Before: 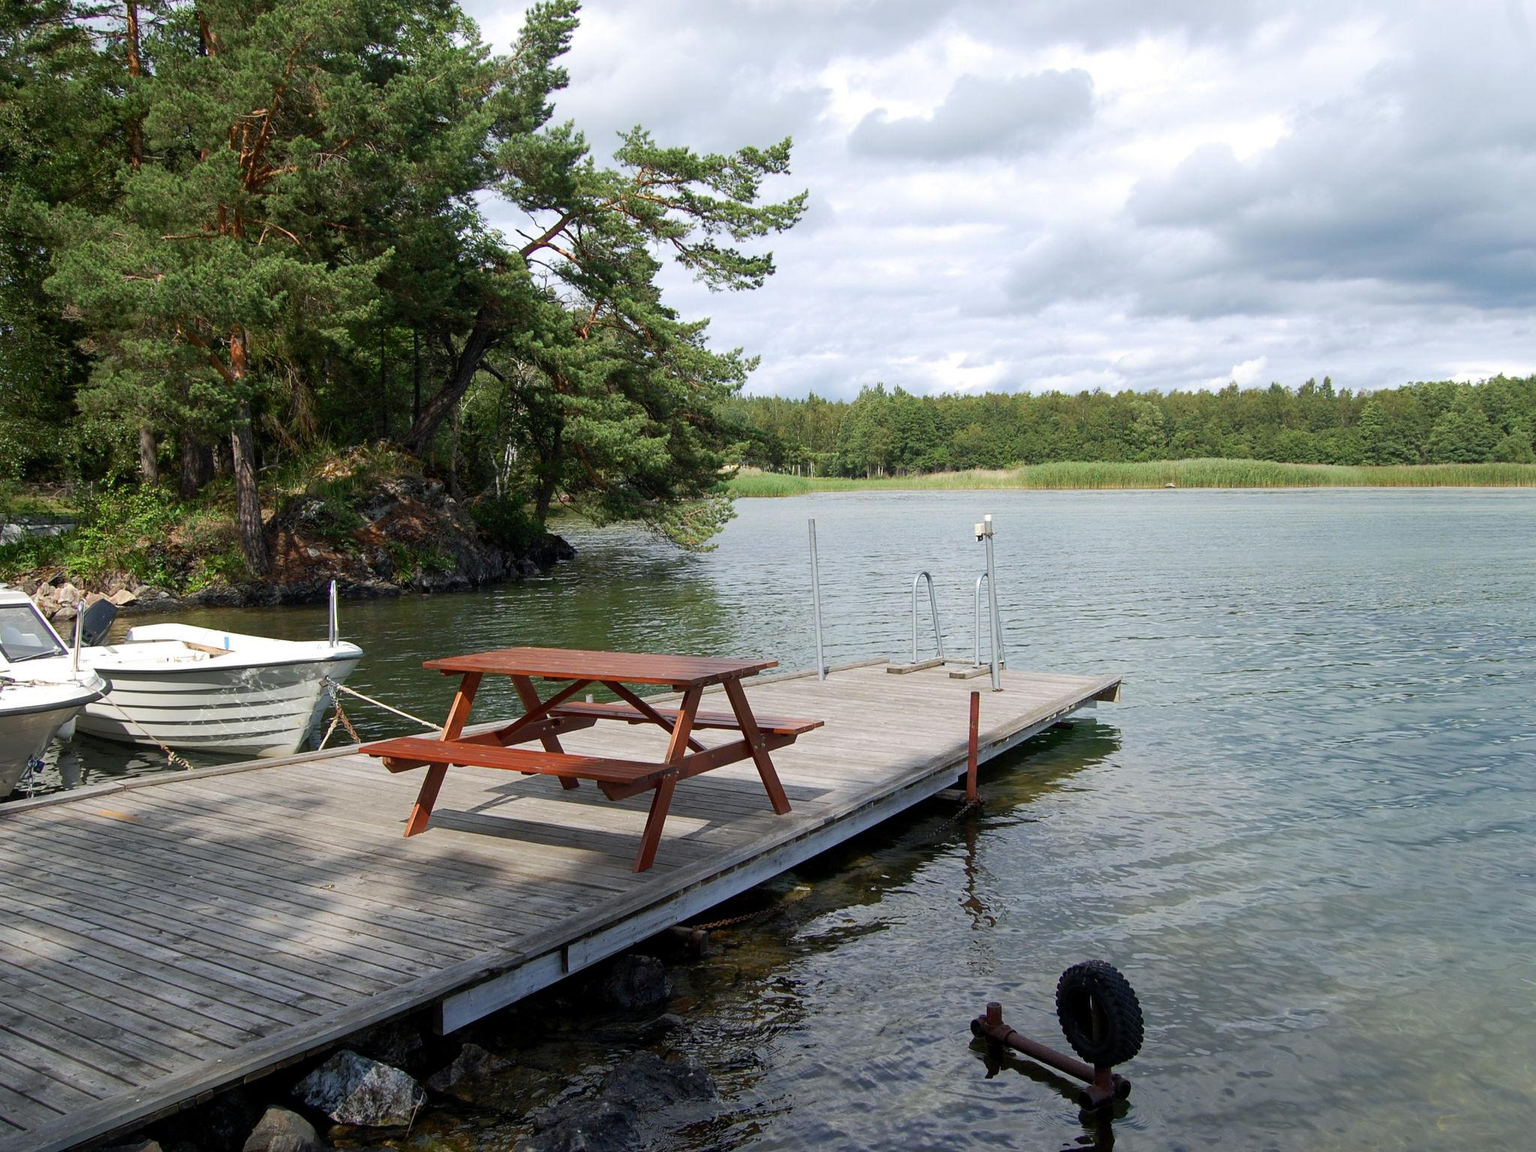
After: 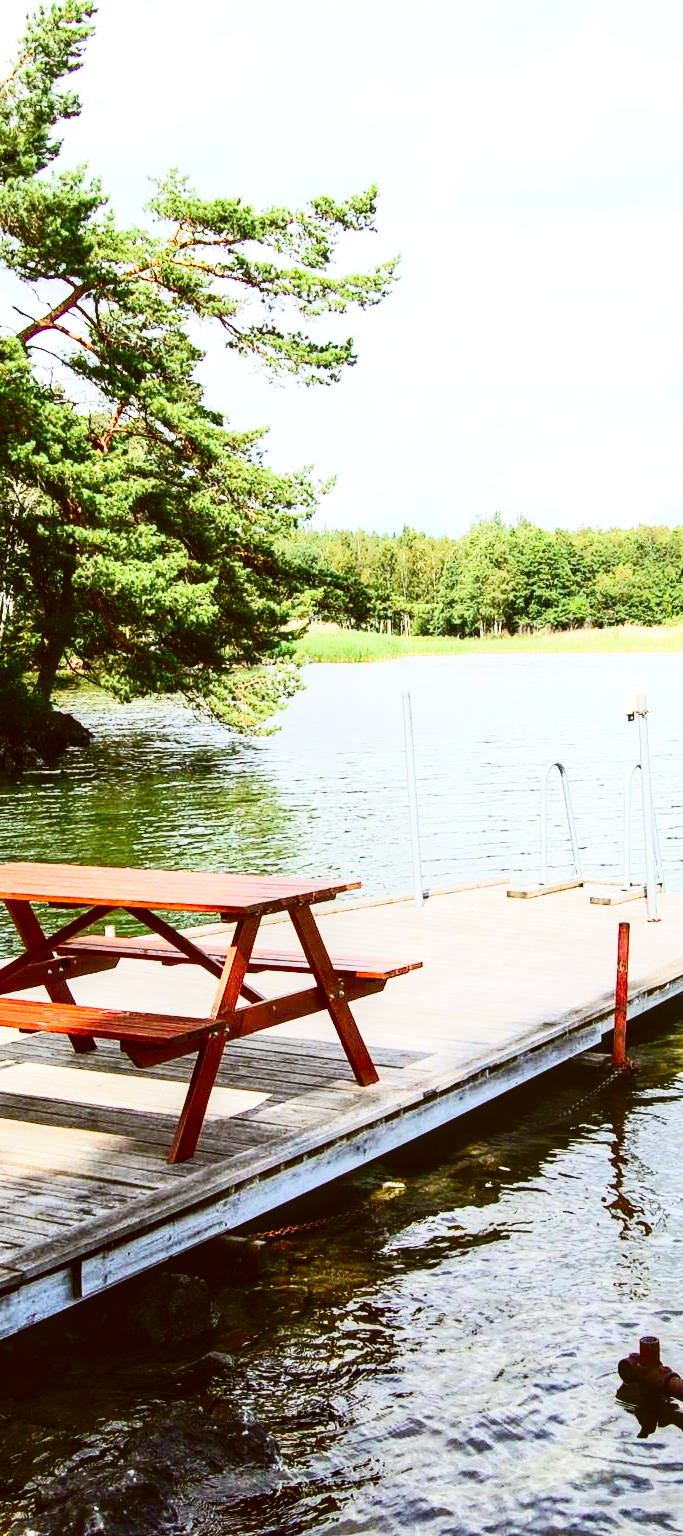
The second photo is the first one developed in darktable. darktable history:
crop: left 33.011%, right 33.607%
exposure: black level correction 0, exposure 0.695 EV, compensate highlight preservation false
local contrast: on, module defaults
base curve: curves: ch0 [(0, 0) (0.032, 0.025) (0.121, 0.166) (0.206, 0.329) (0.605, 0.79) (1, 1)], preserve colors none
contrast brightness saturation: contrast 0.396, brightness 0.096, saturation 0.214
tone equalizer: -8 EV 0.052 EV, edges refinement/feathering 500, mask exposure compensation -1.57 EV, preserve details no
color correction: highlights a* -0.475, highlights b* 0.152, shadows a* 5.25, shadows b* 20.08
